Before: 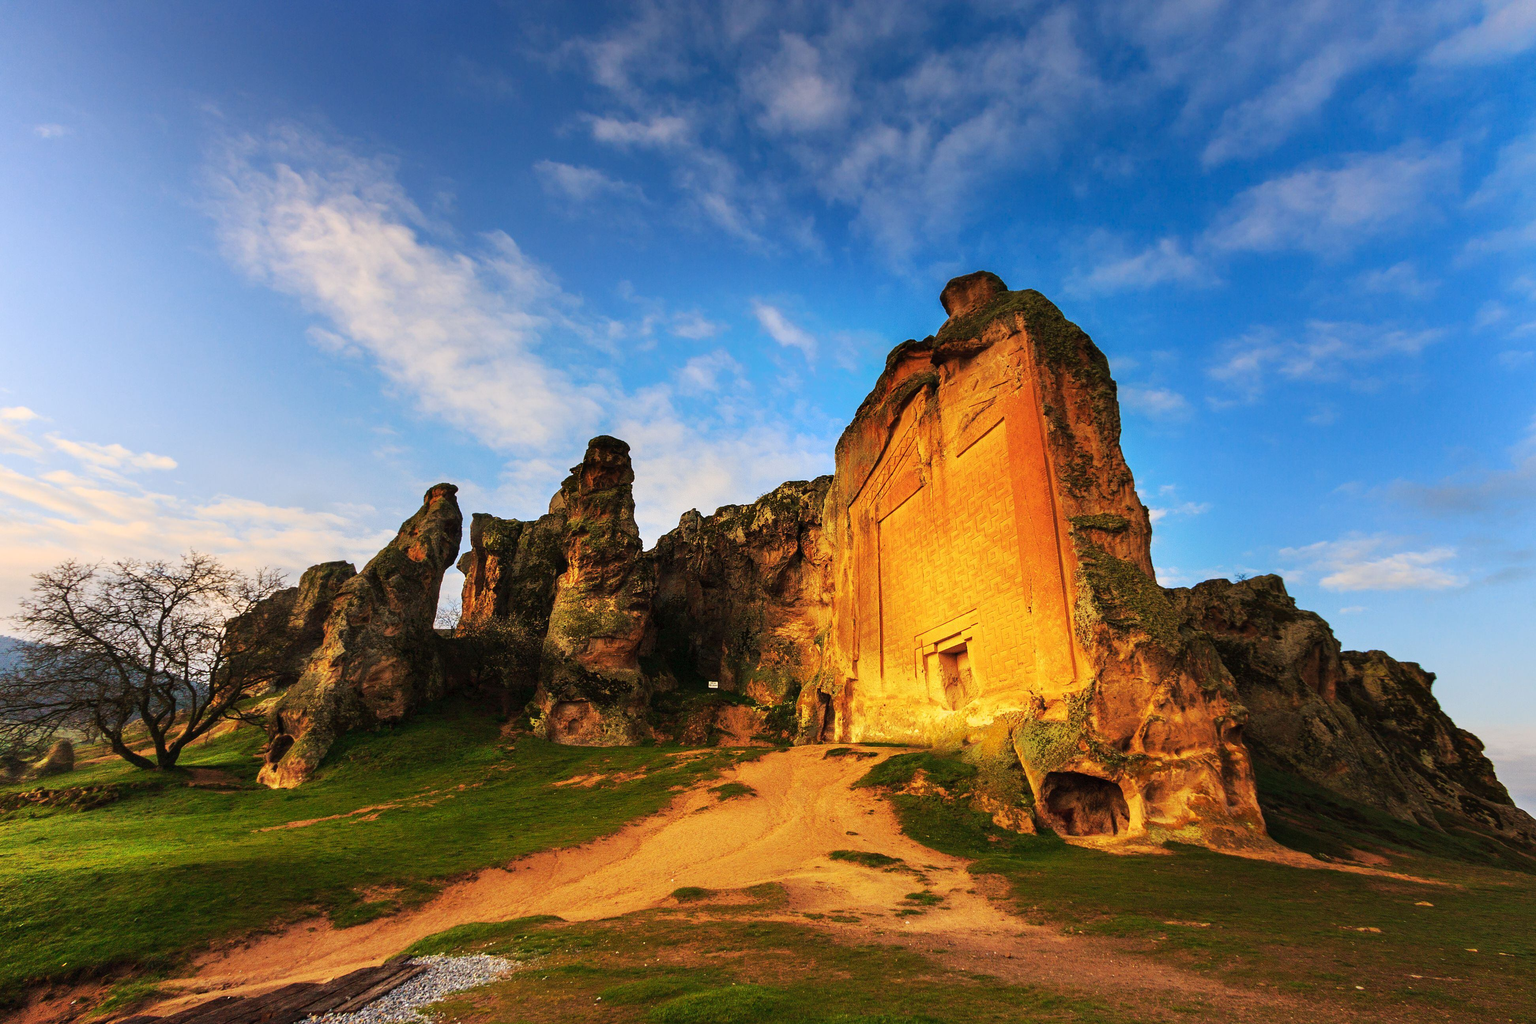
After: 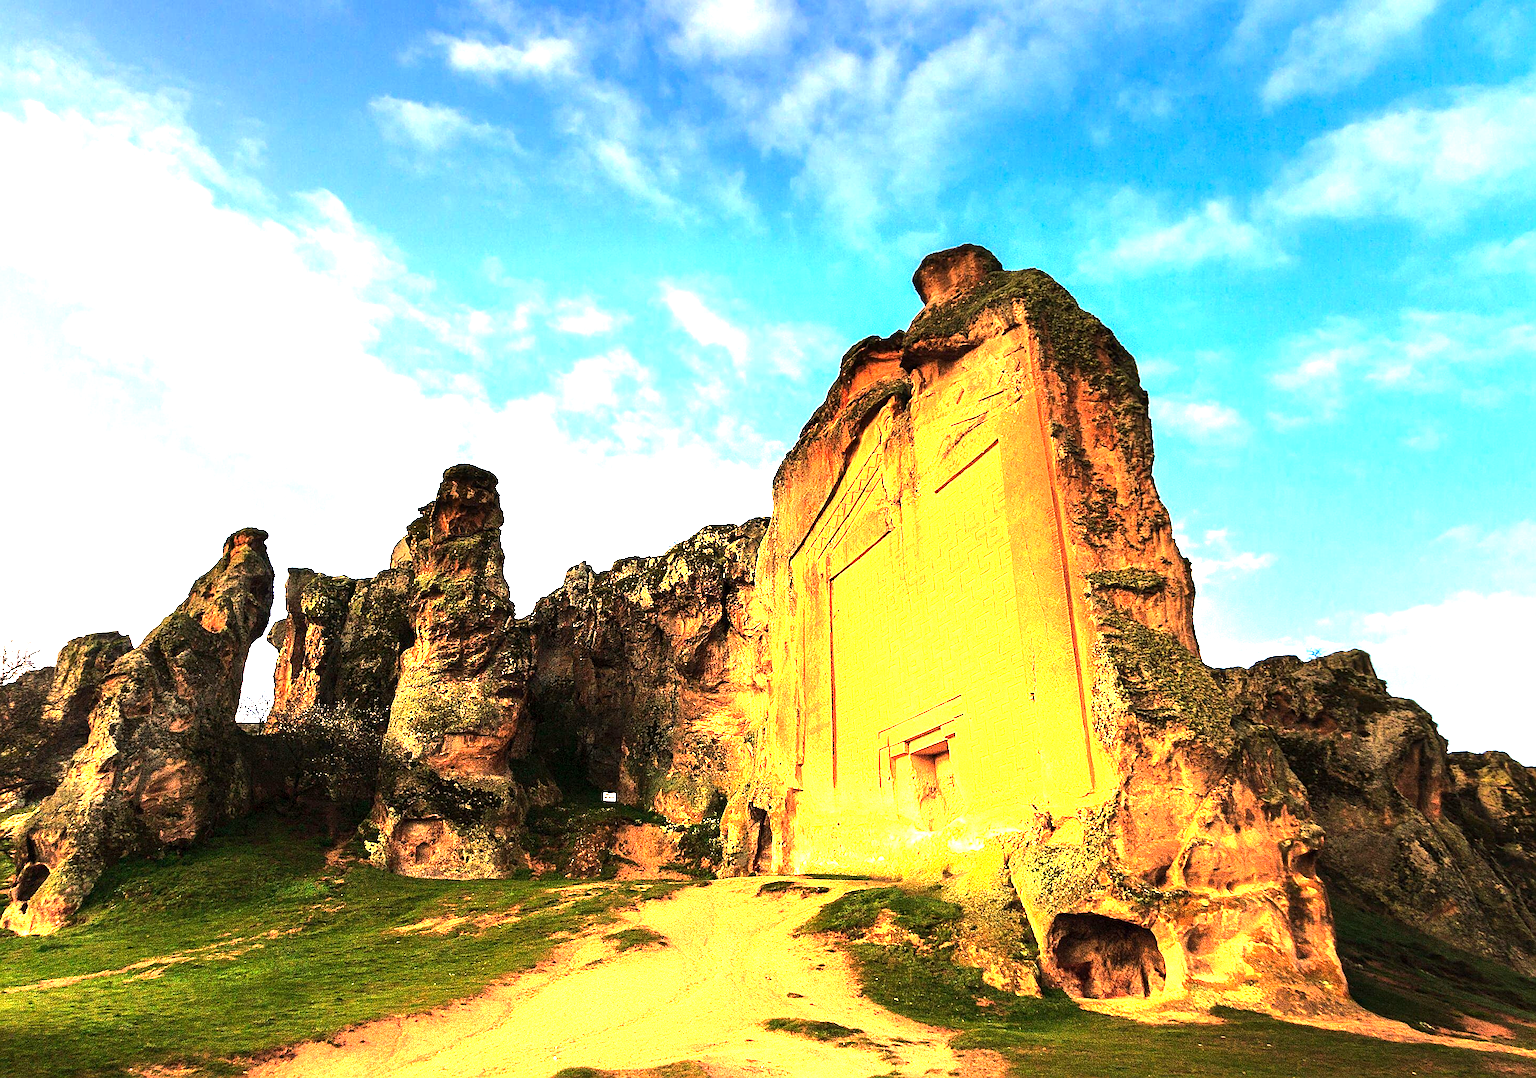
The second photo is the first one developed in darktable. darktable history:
exposure: black level correction 0.001, exposure 1.398 EV, compensate exposure bias true, compensate highlight preservation false
tone equalizer: -8 EV -0.75 EV, -7 EV -0.7 EV, -6 EV -0.6 EV, -5 EV -0.4 EV, -3 EV 0.4 EV, -2 EV 0.6 EV, -1 EV 0.7 EV, +0 EV 0.75 EV, edges refinement/feathering 500, mask exposure compensation -1.57 EV, preserve details no
crop: left 16.768%, top 8.653%, right 8.362%, bottom 12.485%
sharpen: on, module defaults
